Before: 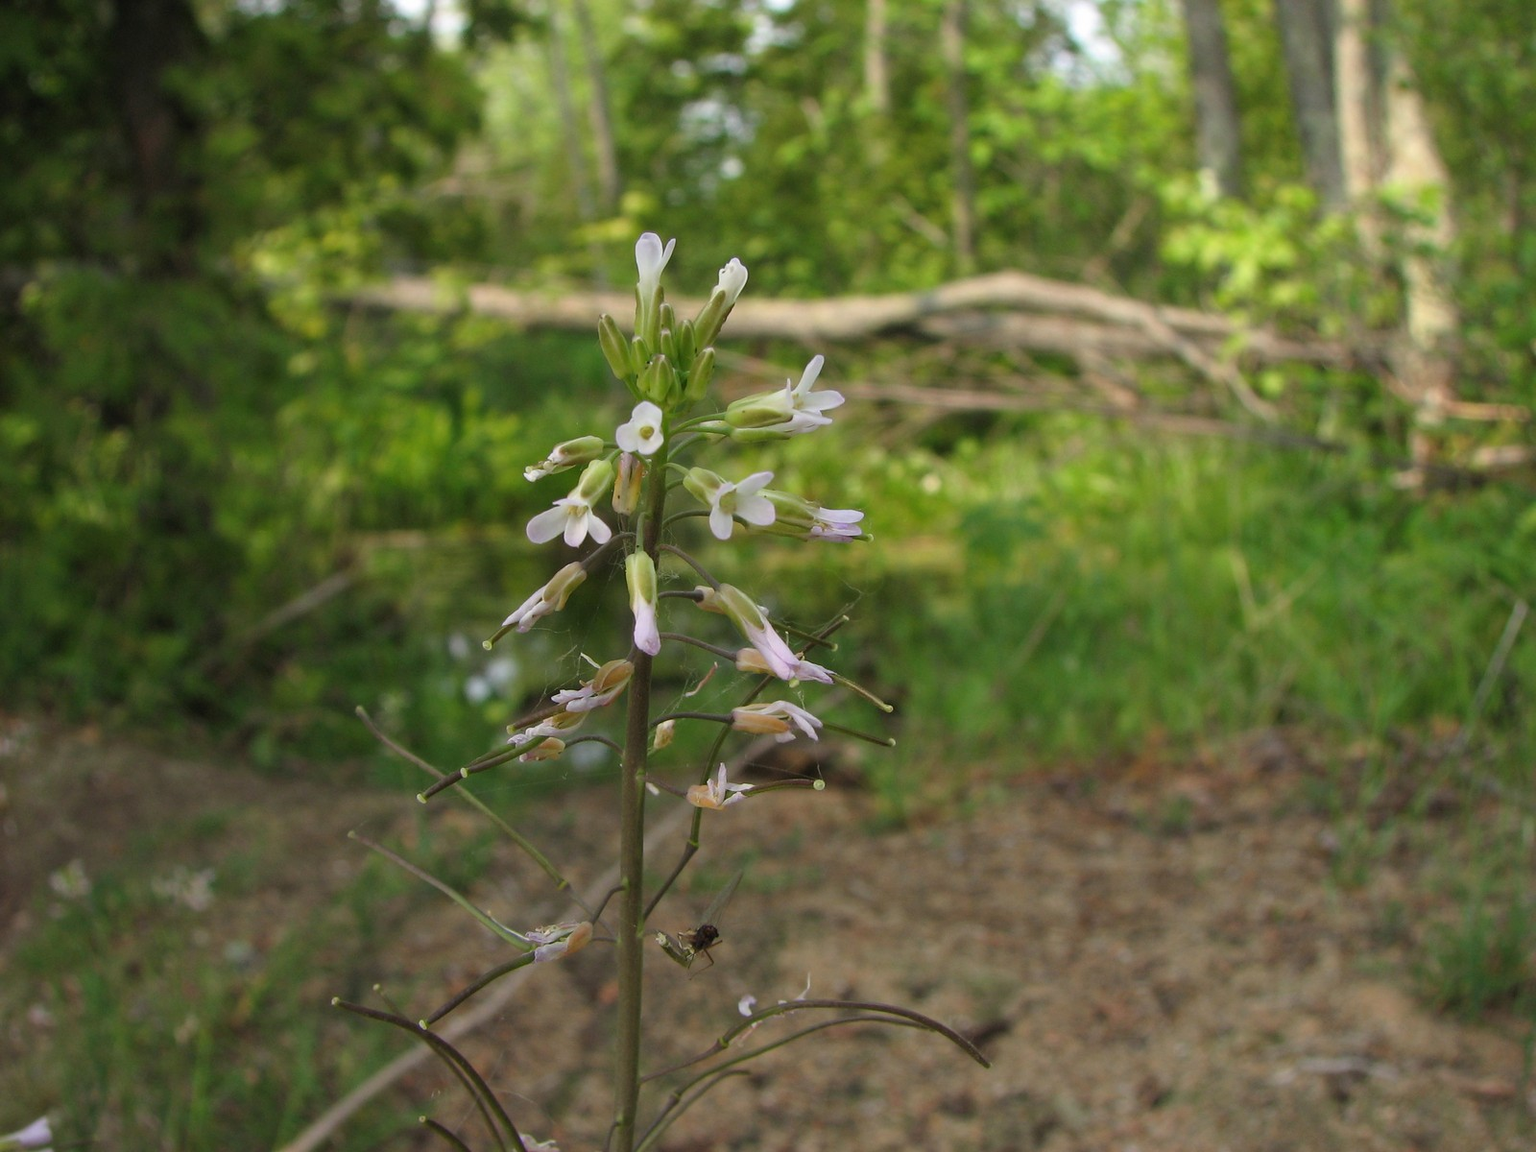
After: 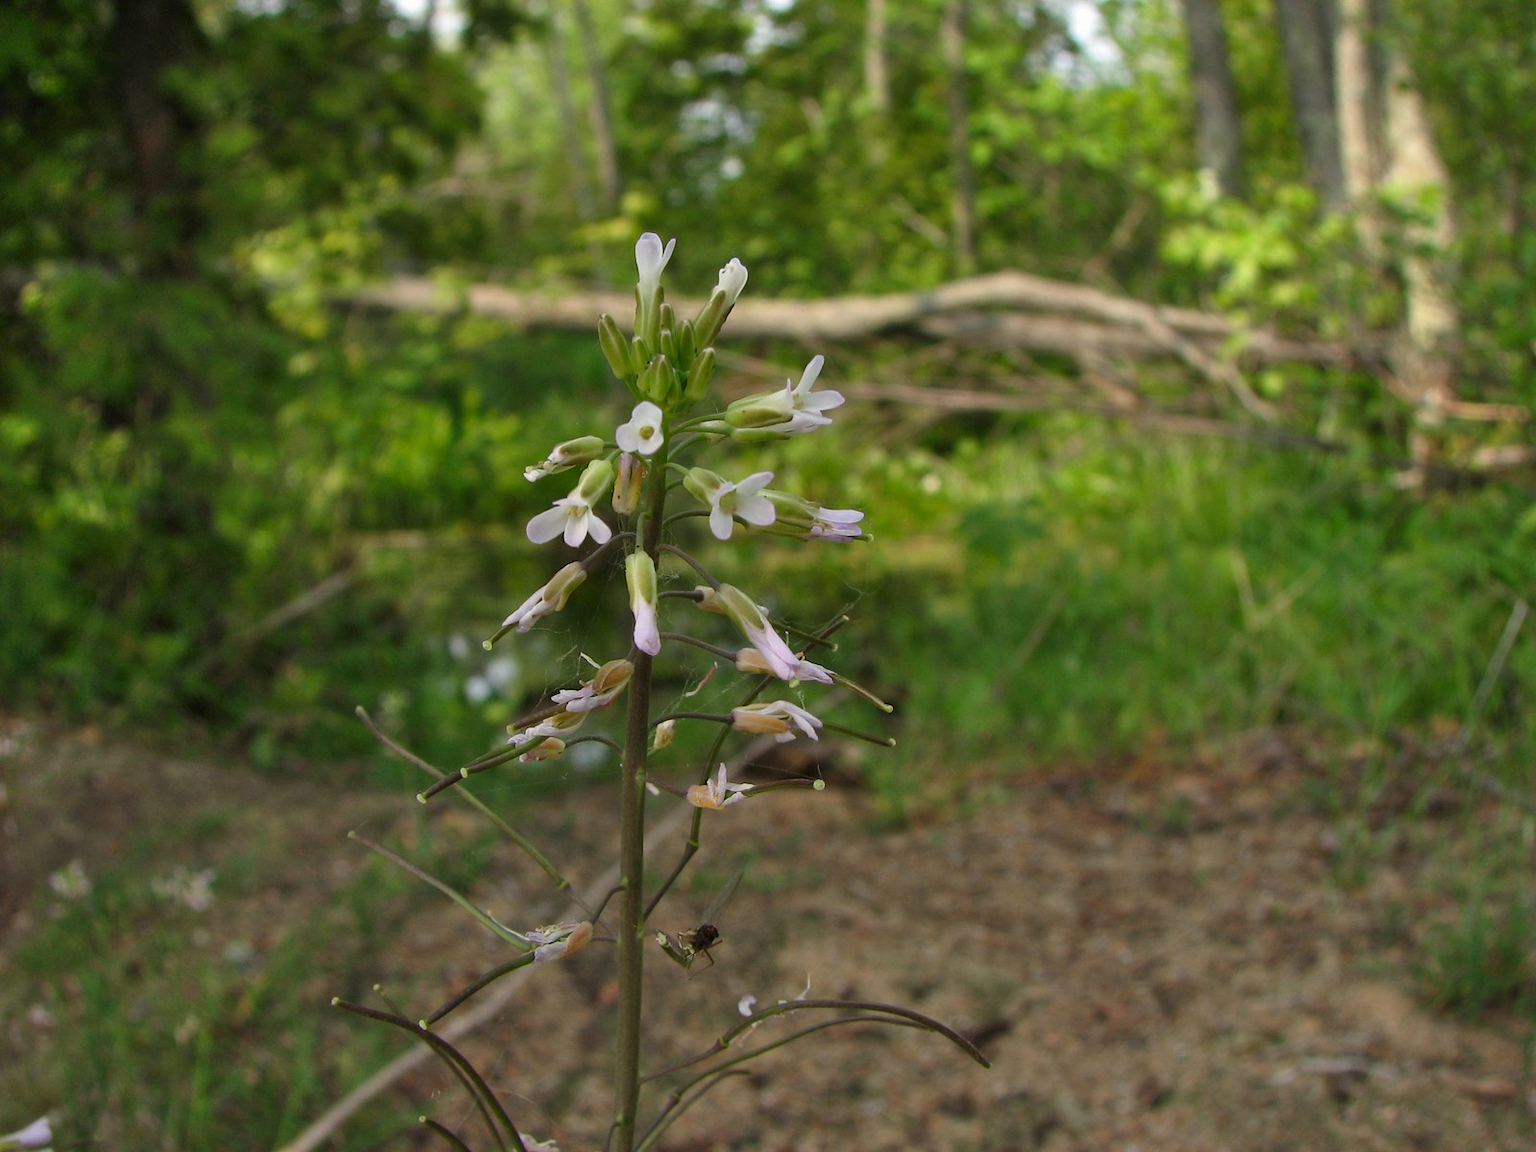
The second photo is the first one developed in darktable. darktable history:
contrast brightness saturation: brightness -0.09
shadows and highlights: soften with gaussian
